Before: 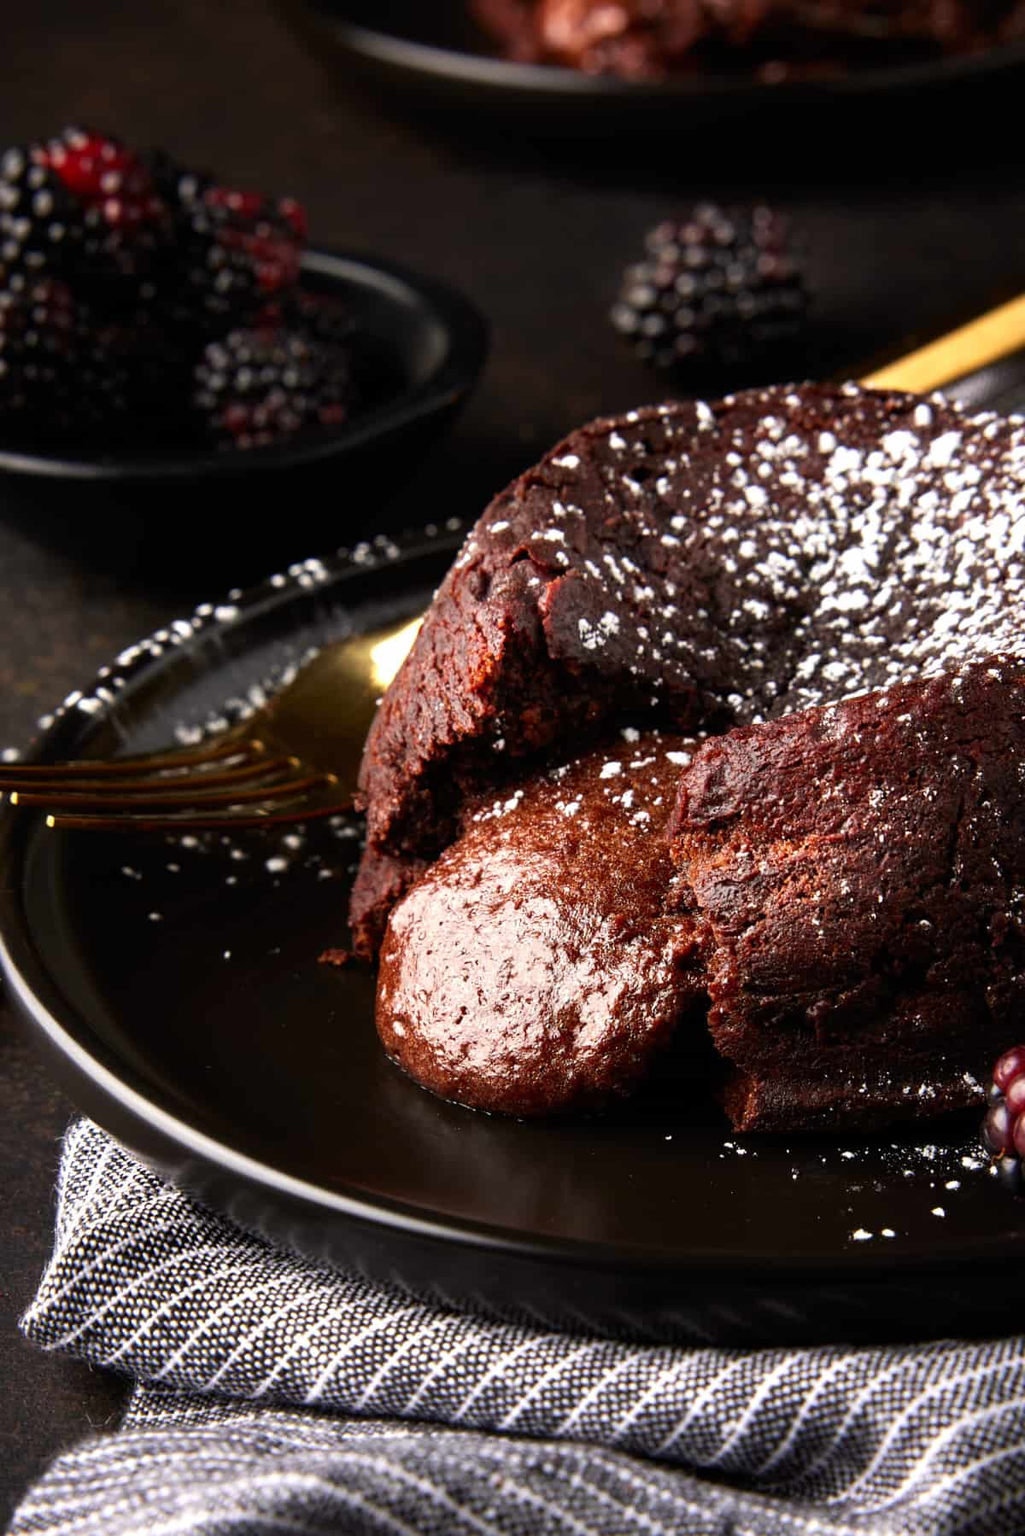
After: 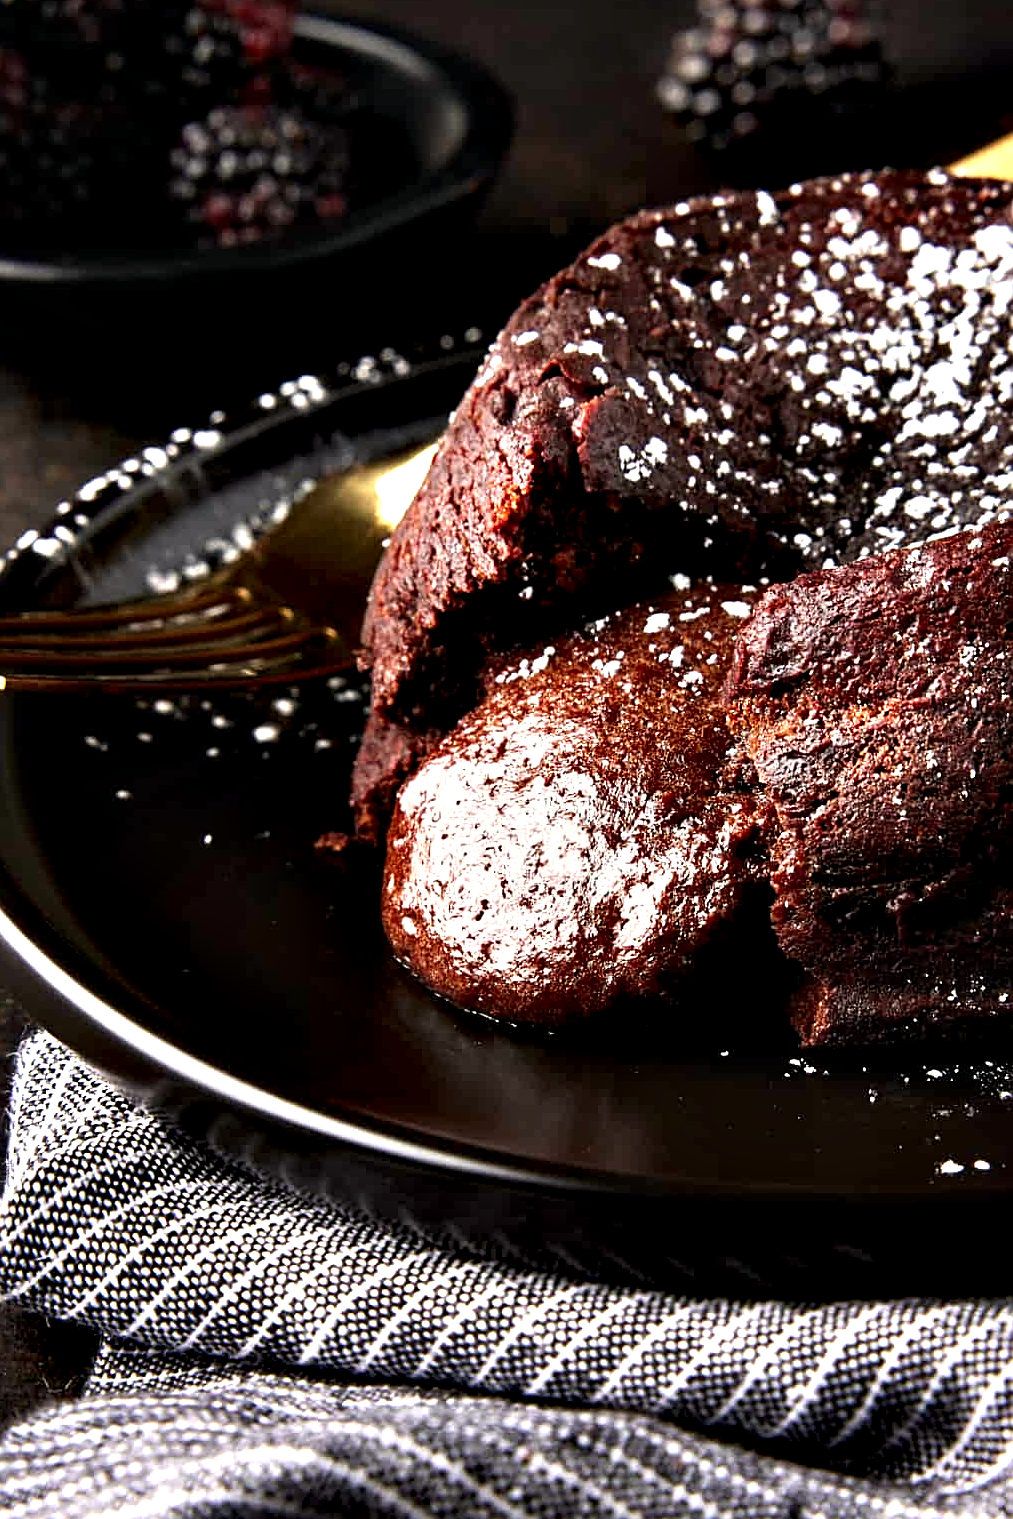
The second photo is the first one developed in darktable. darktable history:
sharpen: on, module defaults
contrast equalizer: octaves 7, y [[0.6 ×6], [0.55 ×6], [0 ×6], [0 ×6], [0 ×6]]
crop and rotate: left 4.869%, top 15.513%, right 10.698%
